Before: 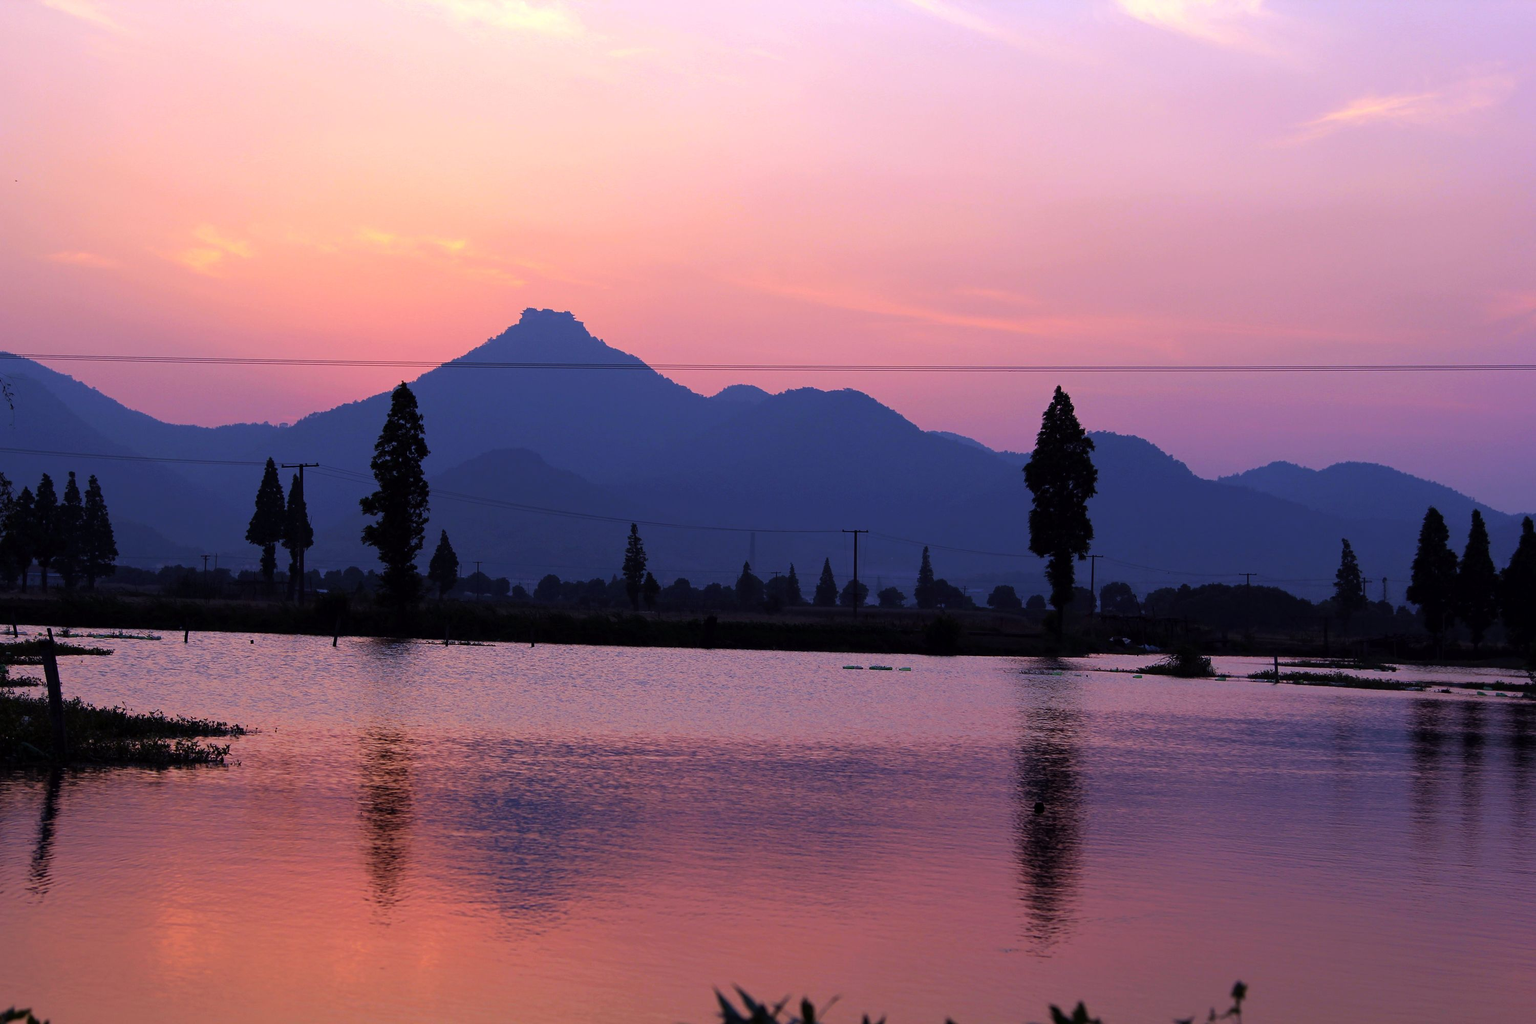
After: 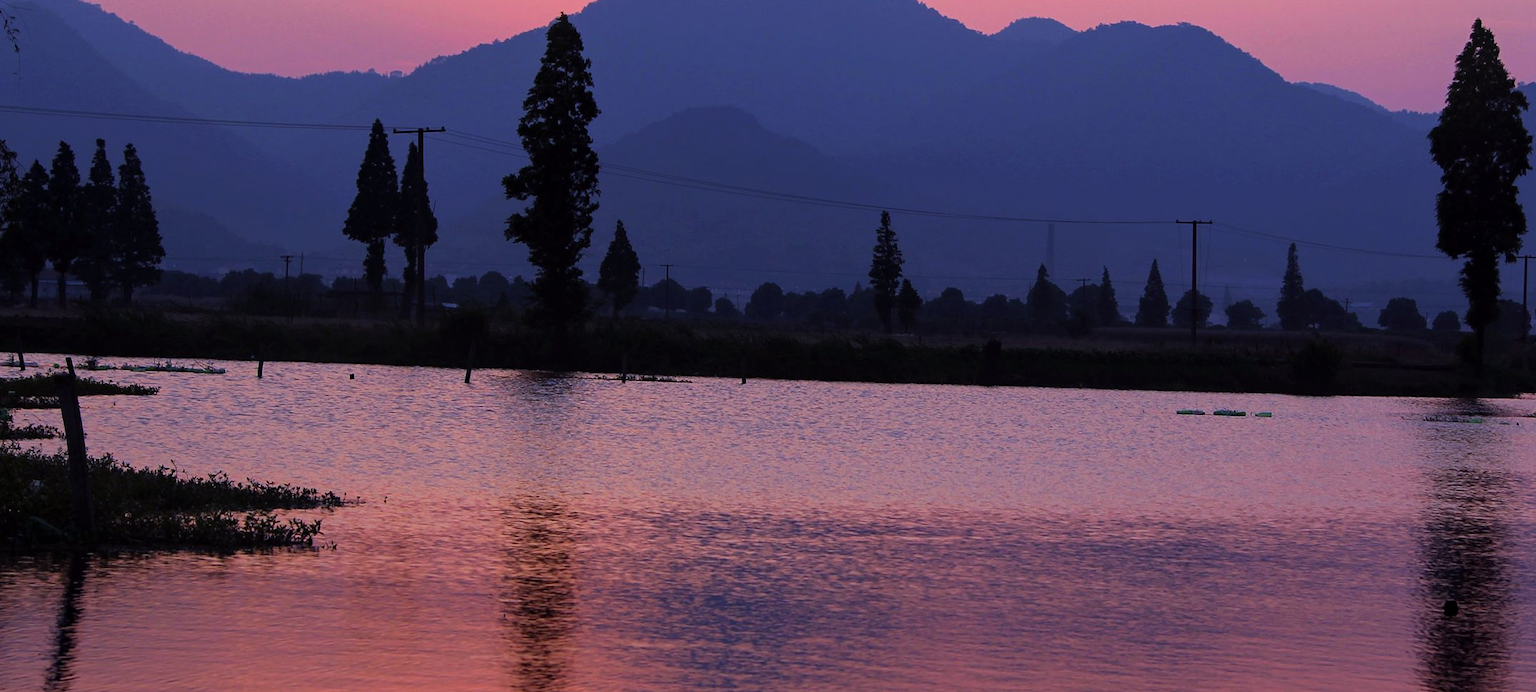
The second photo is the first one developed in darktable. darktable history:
crop: top 36.384%, right 28.356%, bottom 15.129%
local contrast: detail 109%
